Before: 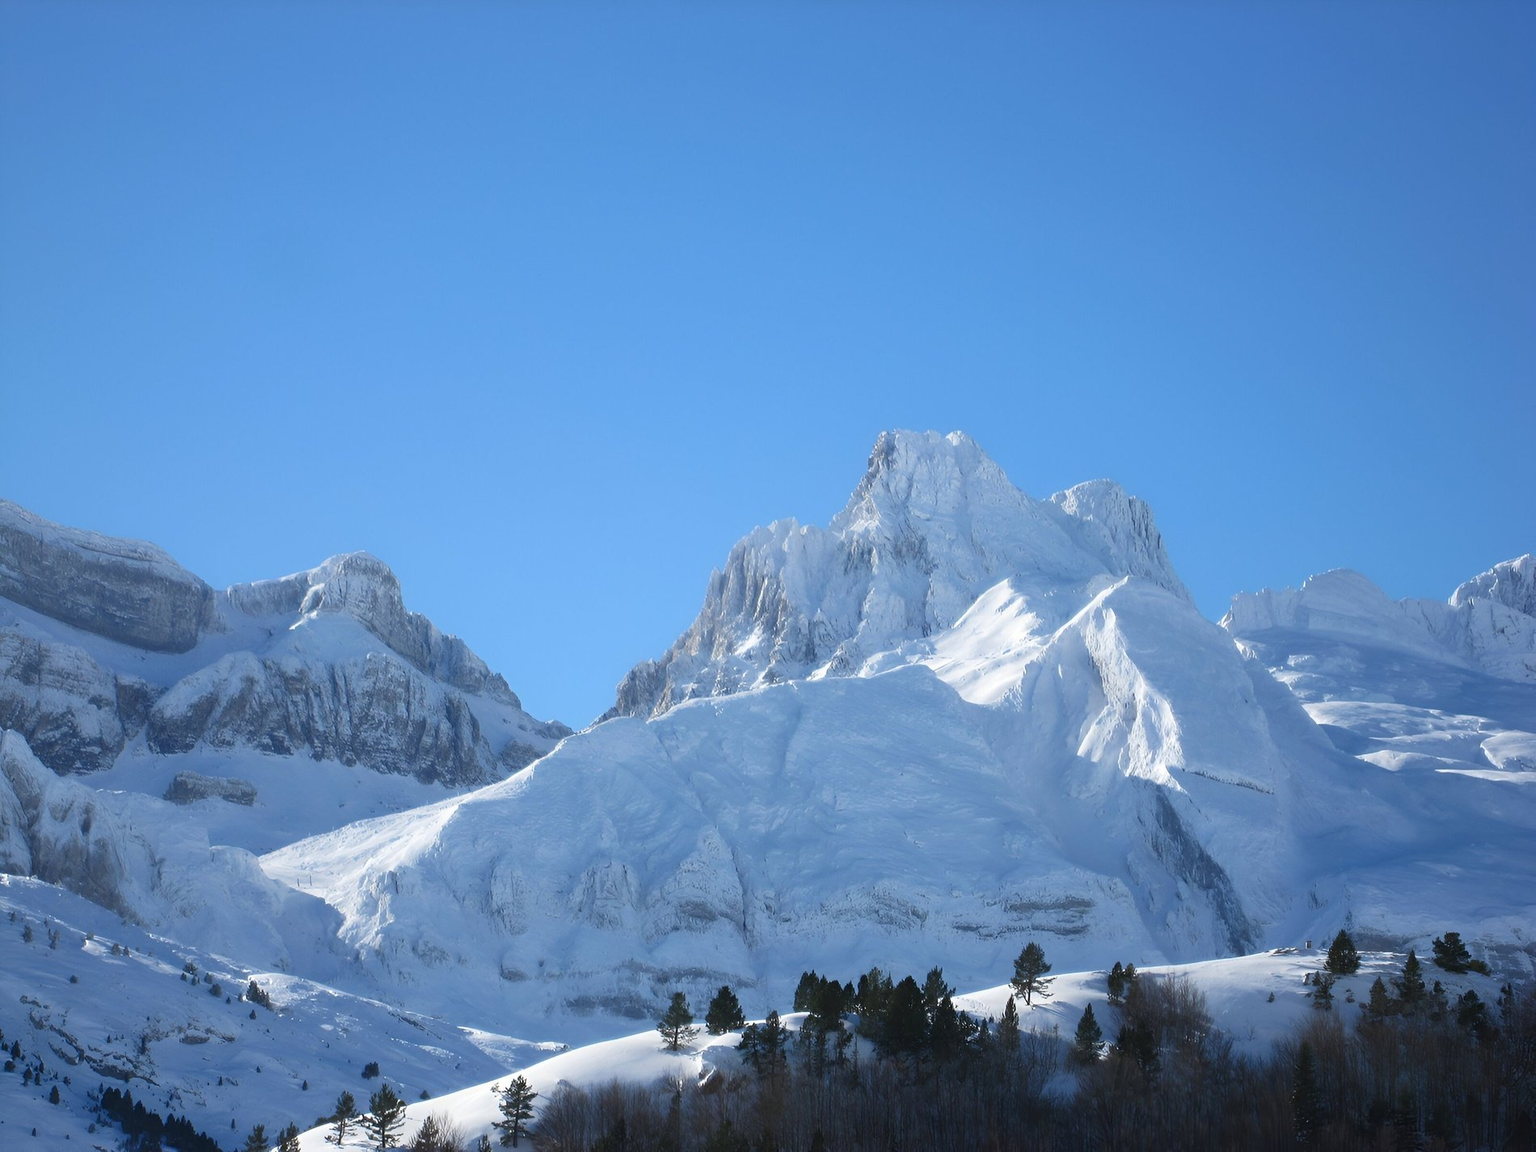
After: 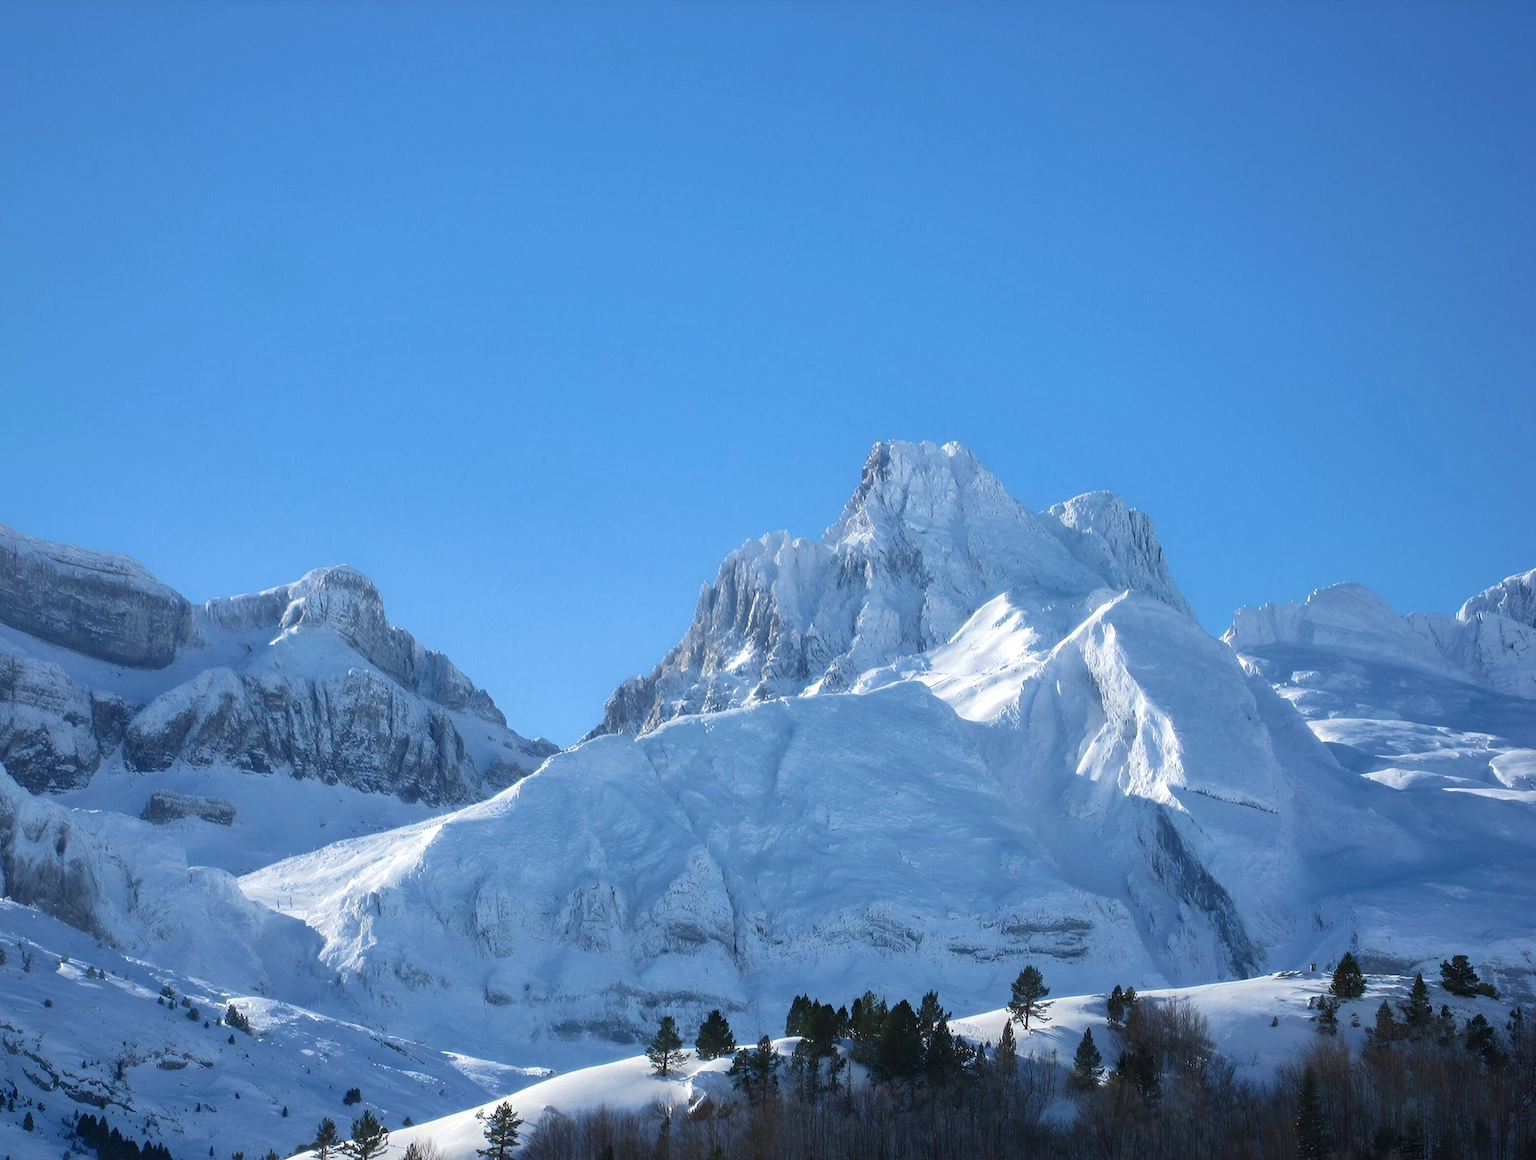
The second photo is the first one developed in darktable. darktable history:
shadows and highlights: shadows 30.06
crop and rotate: left 1.767%, right 0.598%, bottom 1.549%
local contrast: on, module defaults
velvia: on, module defaults
